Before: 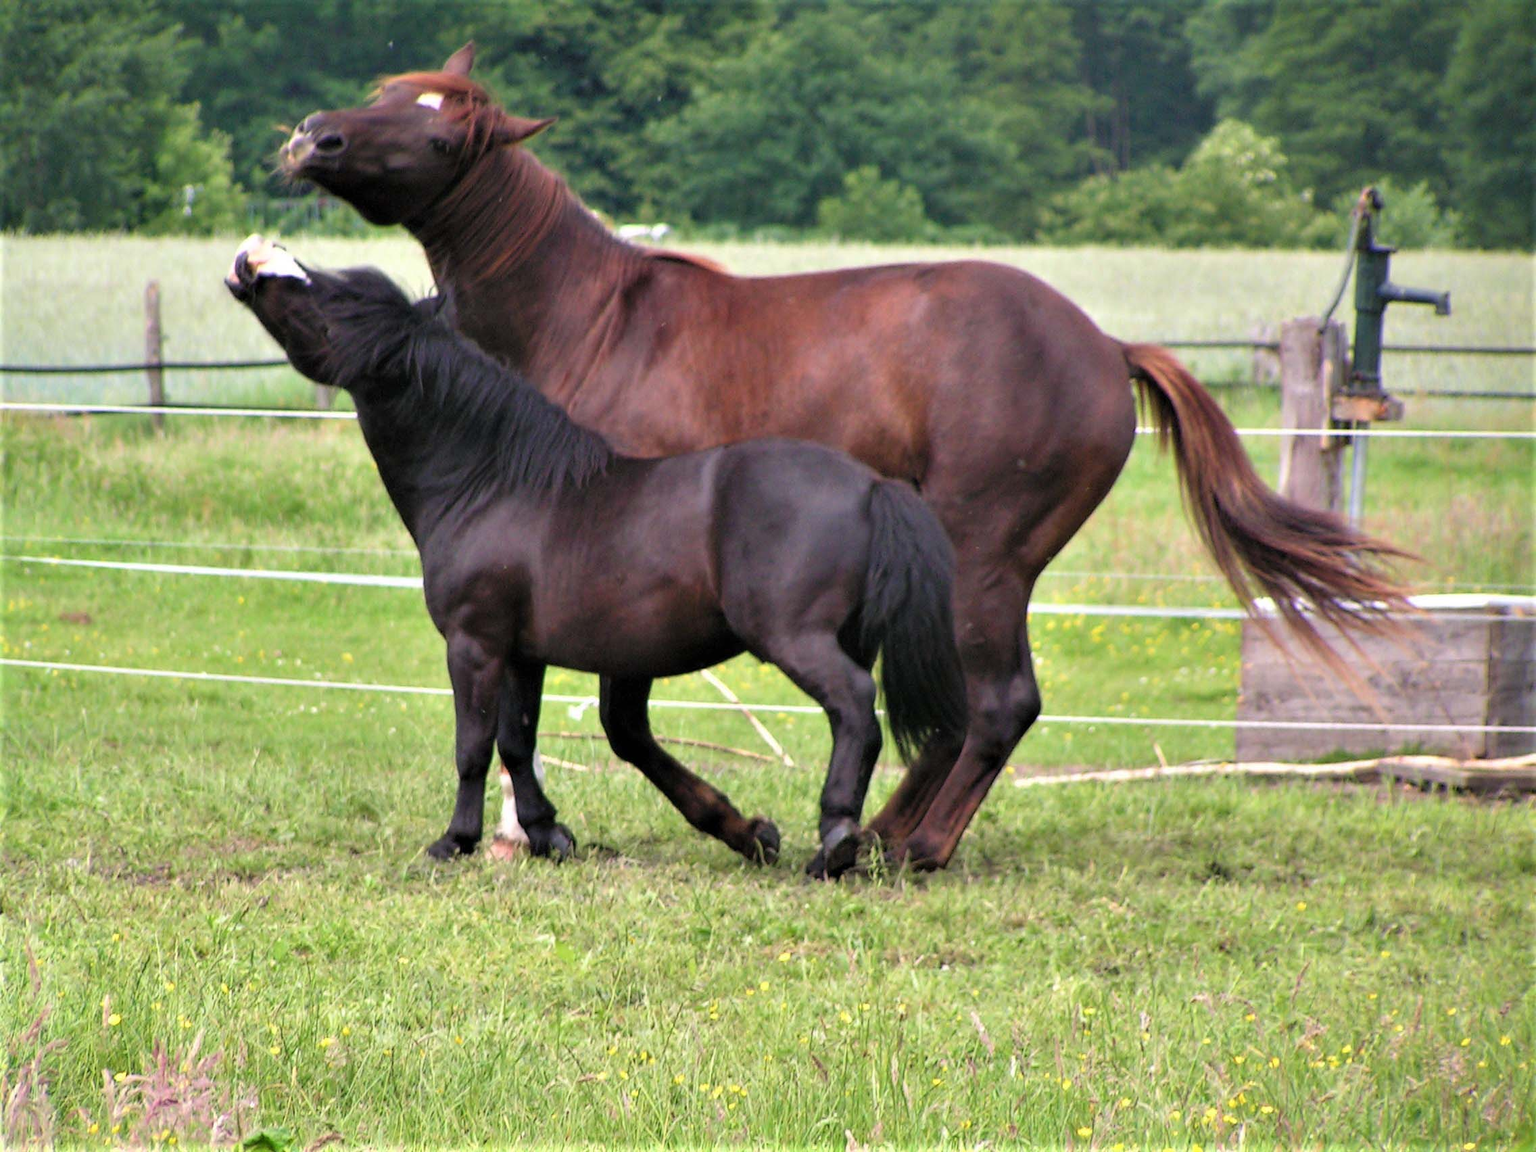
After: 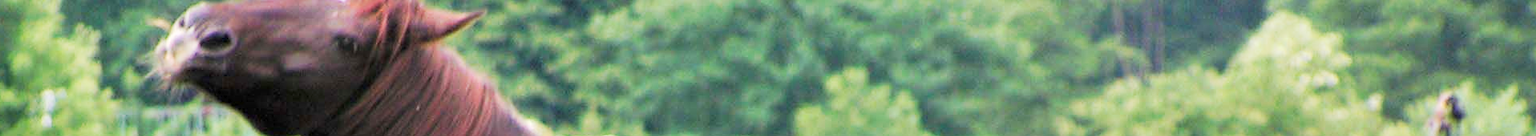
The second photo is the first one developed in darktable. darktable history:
tone curve: curves: ch0 [(0, 0) (0.003, 0.015) (0.011, 0.025) (0.025, 0.056) (0.044, 0.104) (0.069, 0.139) (0.1, 0.181) (0.136, 0.226) (0.177, 0.28) (0.224, 0.346) (0.277, 0.42) (0.335, 0.505) (0.399, 0.594) (0.468, 0.699) (0.543, 0.776) (0.623, 0.848) (0.709, 0.893) (0.801, 0.93) (0.898, 0.97) (1, 1)], preserve colors none
crop and rotate: left 9.644%, top 9.491%, right 6.021%, bottom 80.509%
